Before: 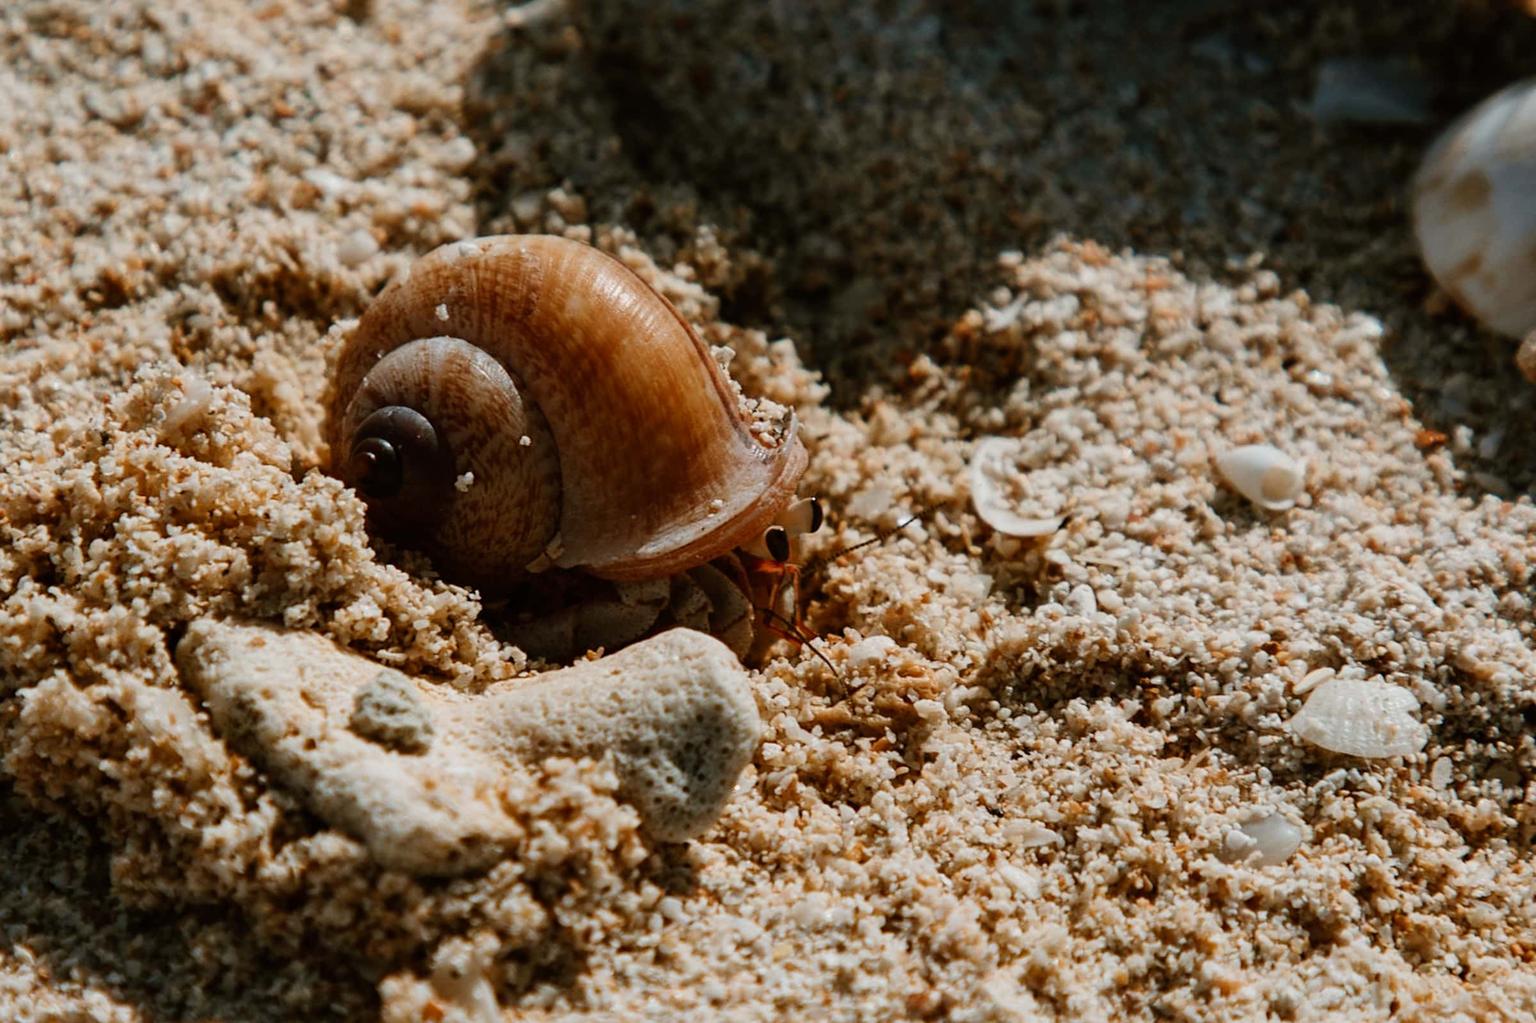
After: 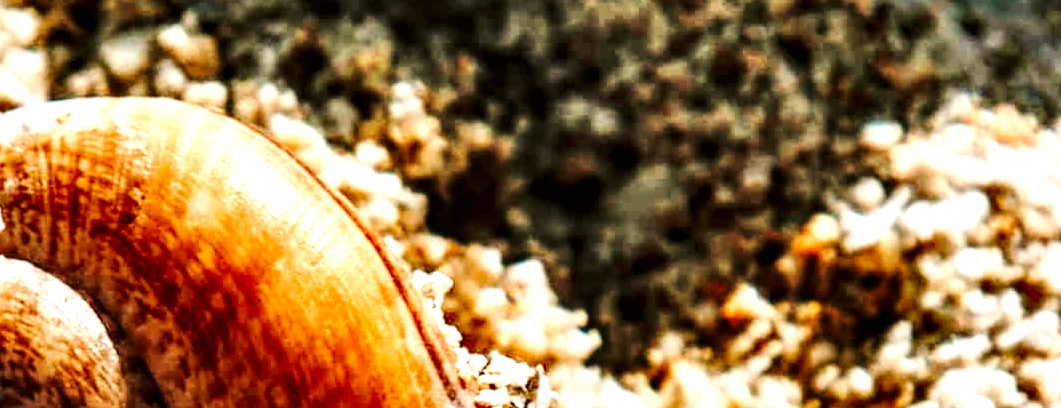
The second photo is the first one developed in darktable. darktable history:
shadows and highlights: shadows 60.37, highlights -60.51, soften with gaussian
color correction: highlights b* 0.019, saturation 1.07
crop: left 29.045%, top 16.865%, right 26.726%, bottom 57.615%
tone curve: curves: ch0 [(0, 0.021) (0.049, 0.044) (0.152, 0.14) (0.328, 0.357) (0.473, 0.529) (0.641, 0.705) (0.868, 0.887) (1, 0.969)]; ch1 [(0, 0) (0.322, 0.328) (0.43, 0.425) (0.474, 0.466) (0.502, 0.503) (0.522, 0.526) (0.564, 0.591) (0.602, 0.632) (0.677, 0.701) (0.859, 0.885) (1, 1)]; ch2 [(0, 0) (0.33, 0.301) (0.447, 0.44) (0.502, 0.505) (0.535, 0.554) (0.565, 0.598) (0.618, 0.629) (1, 1)], color space Lab, linked channels, preserve colors none
levels: levels [0, 0.476, 0.951]
local contrast: highlights 60%, shadows 63%, detail 160%
exposure: black level correction 0, exposure 0.697 EV, compensate highlight preservation false
base curve: curves: ch0 [(0, 0) (0.028, 0.03) (0.121, 0.232) (0.46, 0.748) (0.859, 0.968) (1, 1)], preserve colors none
